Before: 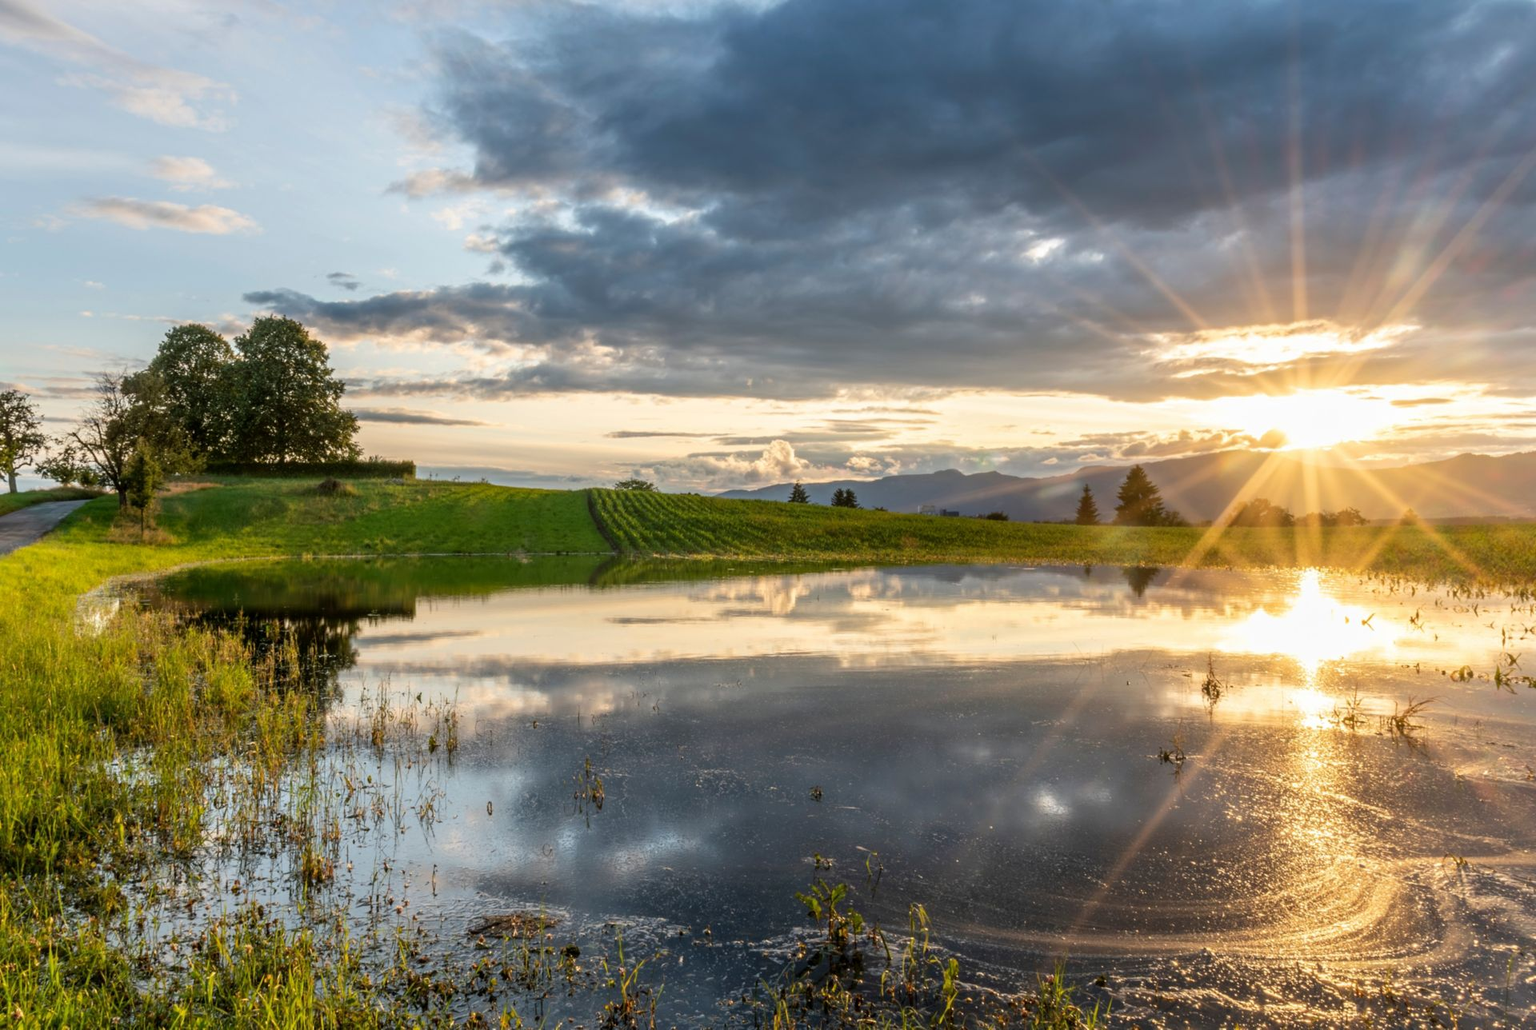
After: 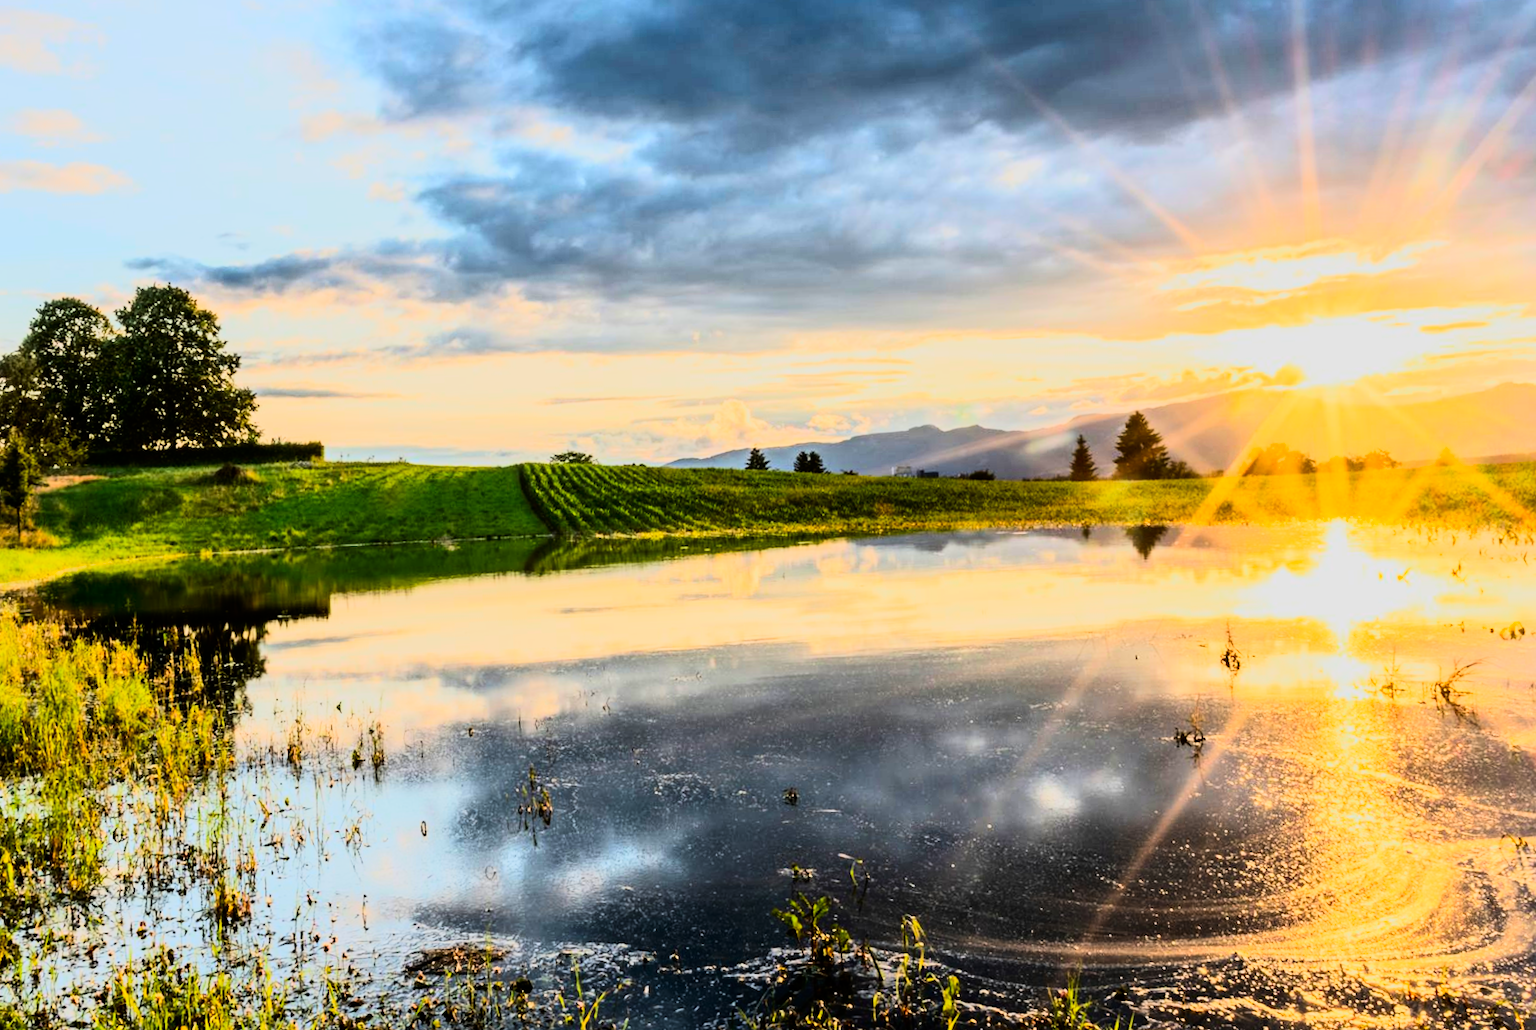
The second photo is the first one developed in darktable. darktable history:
rgb curve: curves: ch0 [(0, 0) (0.21, 0.15) (0.24, 0.21) (0.5, 0.75) (0.75, 0.96) (0.89, 0.99) (1, 1)]; ch1 [(0, 0.02) (0.21, 0.13) (0.25, 0.2) (0.5, 0.67) (0.75, 0.9) (0.89, 0.97) (1, 1)]; ch2 [(0, 0.02) (0.21, 0.13) (0.25, 0.2) (0.5, 0.67) (0.75, 0.9) (0.89, 0.97) (1, 1)], compensate middle gray true
contrast brightness saturation: contrast 0.18, saturation 0.3
crop and rotate: angle 1.96°, left 5.673%, top 5.673%
shadows and highlights: radius 121.13, shadows 21.4, white point adjustment -9.72, highlights -14.39, soften with gaussian
rotate and perspective: rotation -0.45°, automatic cropping original format, crop left 0.008, crop right 0.992, crop top 0.012, crop bottom 0.988
